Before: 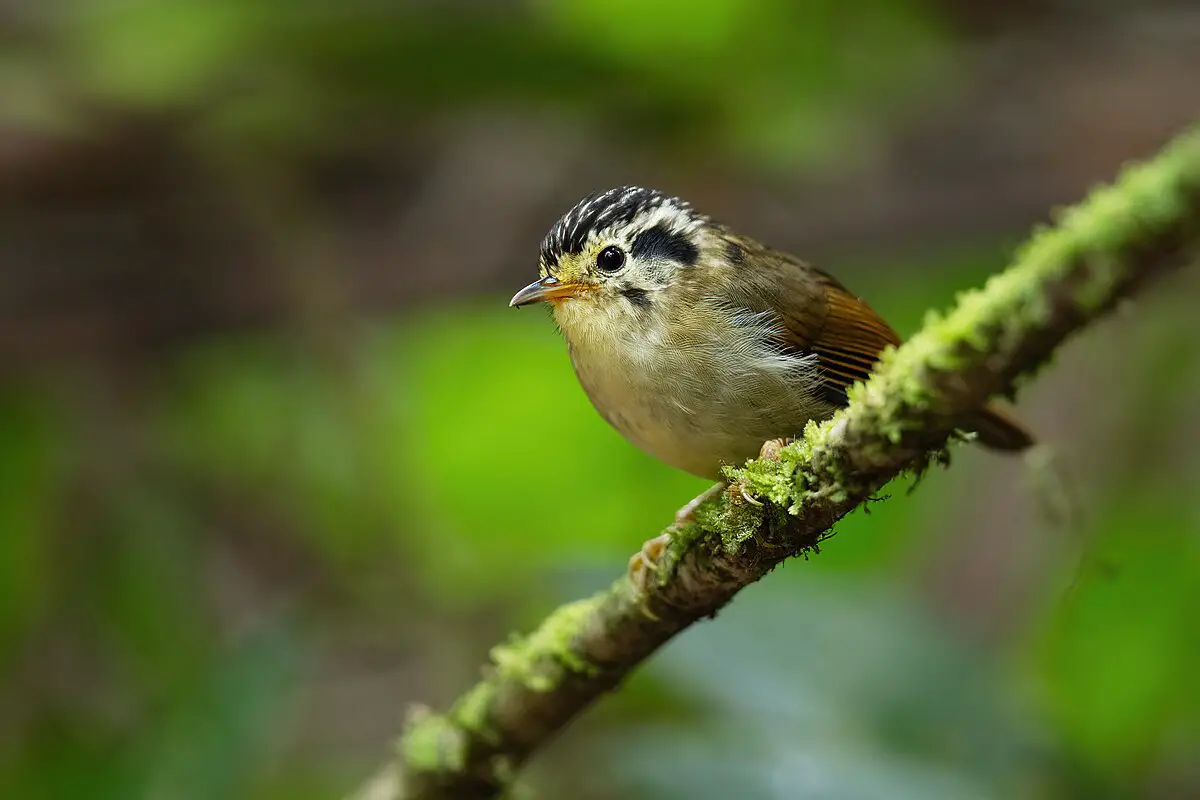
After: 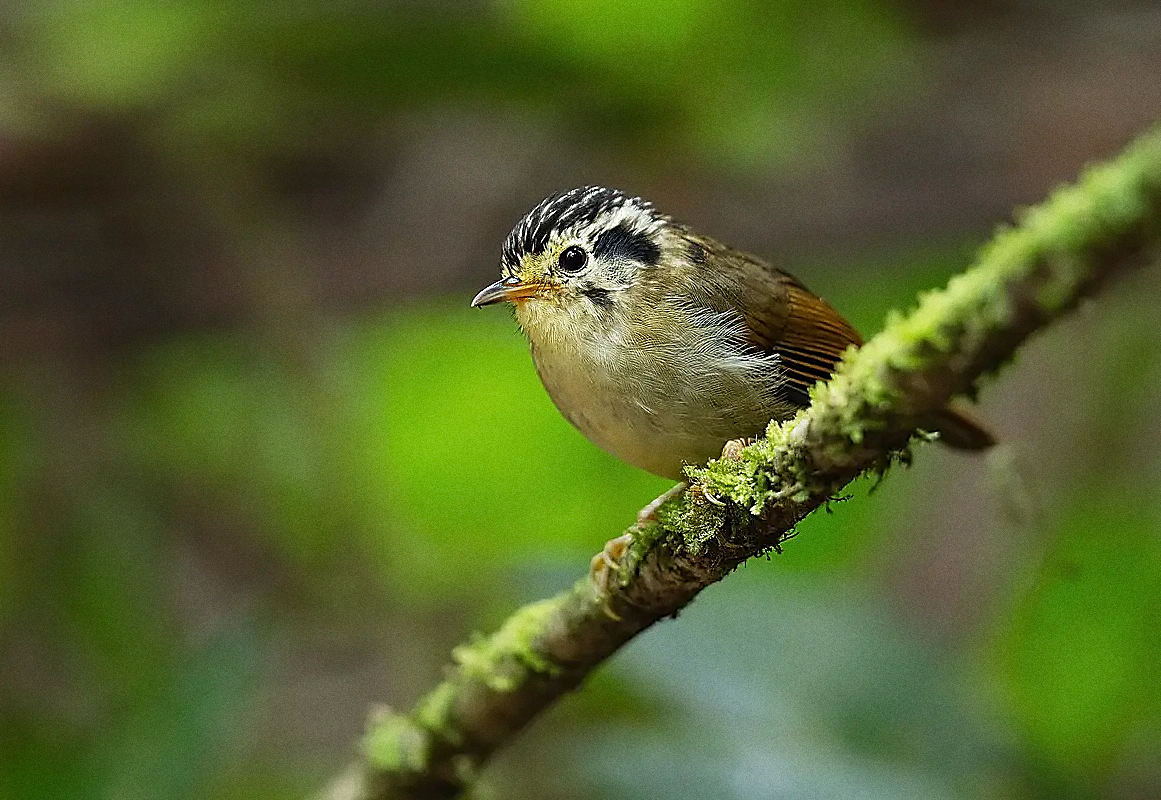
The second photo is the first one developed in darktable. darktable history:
crop and rotate: left 3.238%
grain: coarseness 0.09 ISO
sharpen: radius 1.4, amount 1.25, threshold 0.7
